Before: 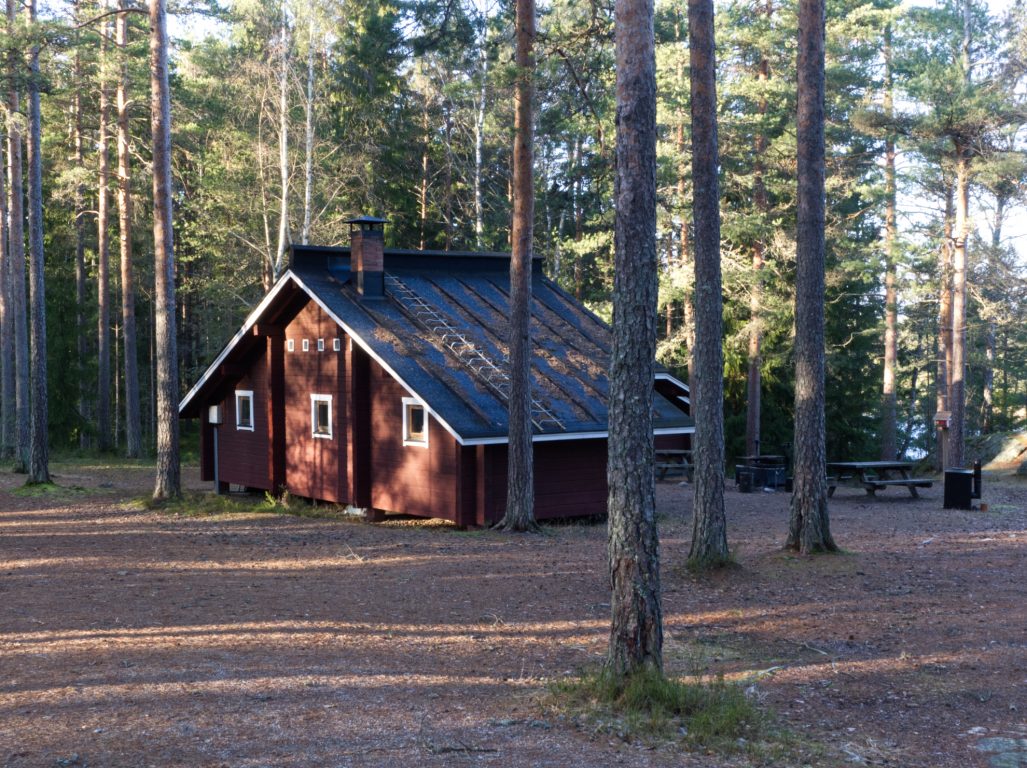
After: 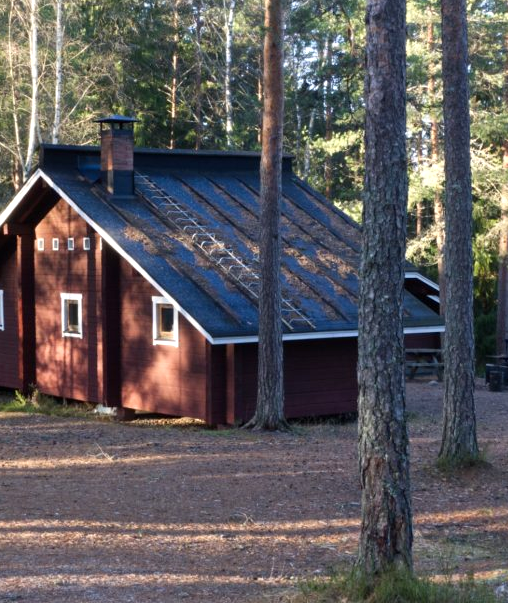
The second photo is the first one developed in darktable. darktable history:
exposure: exposure 0.2 EV, compensate highlight preservation false
crop and rotate: angle 0.02°, left 24.353%, top 13.219%, right 26.156%, bottom 8.224%
